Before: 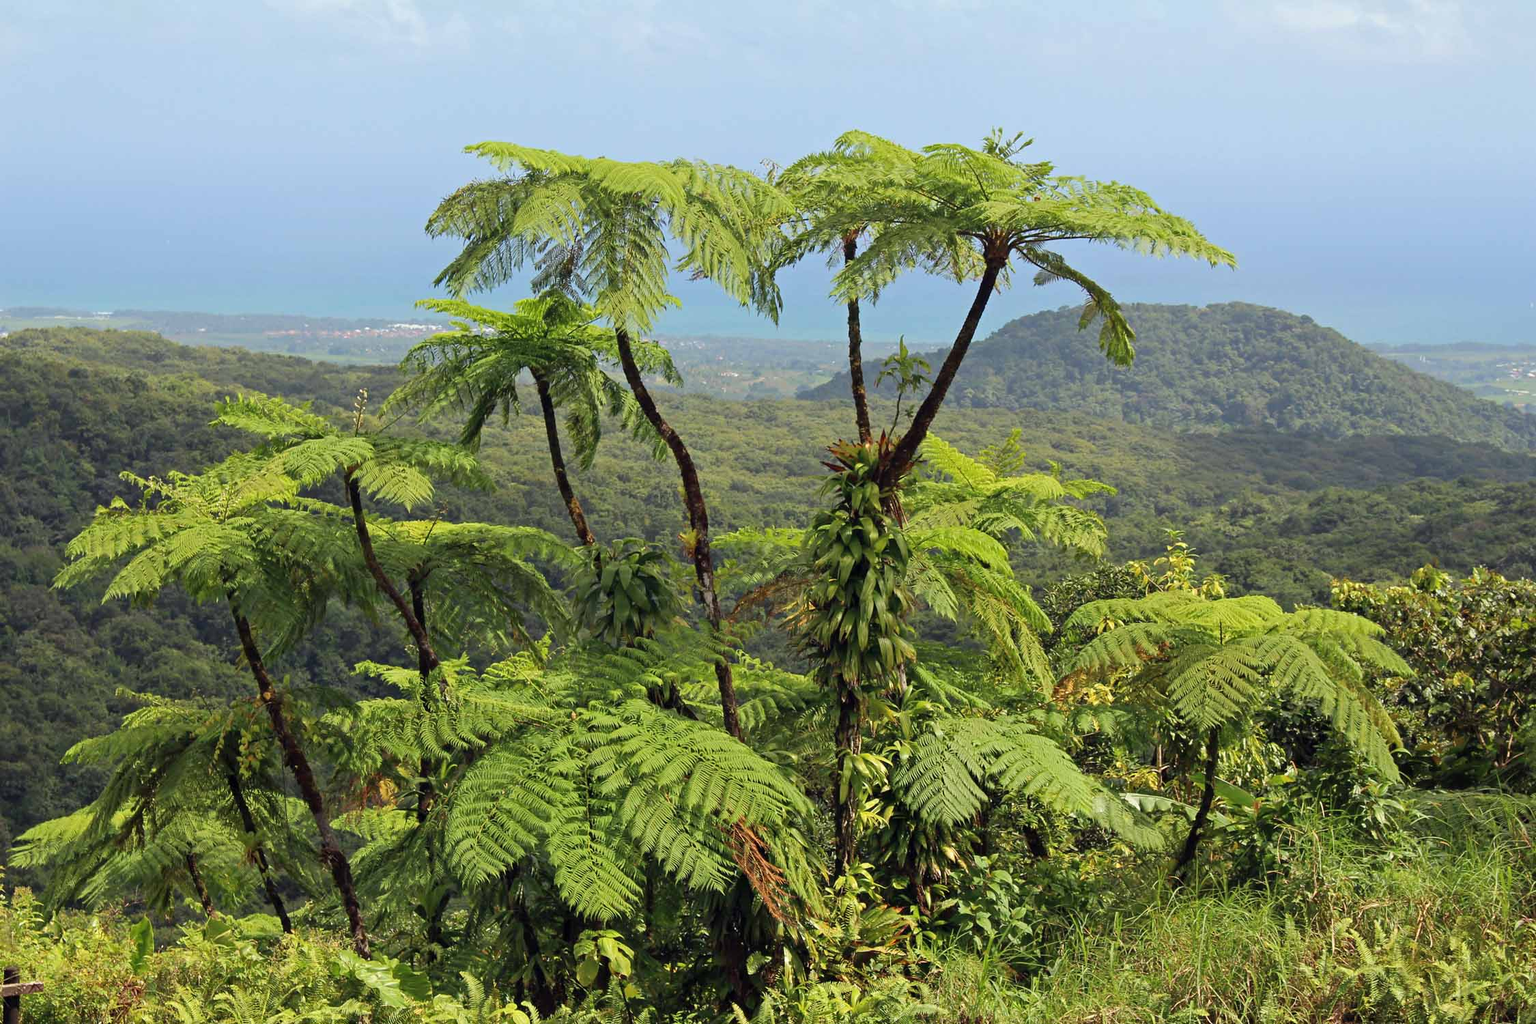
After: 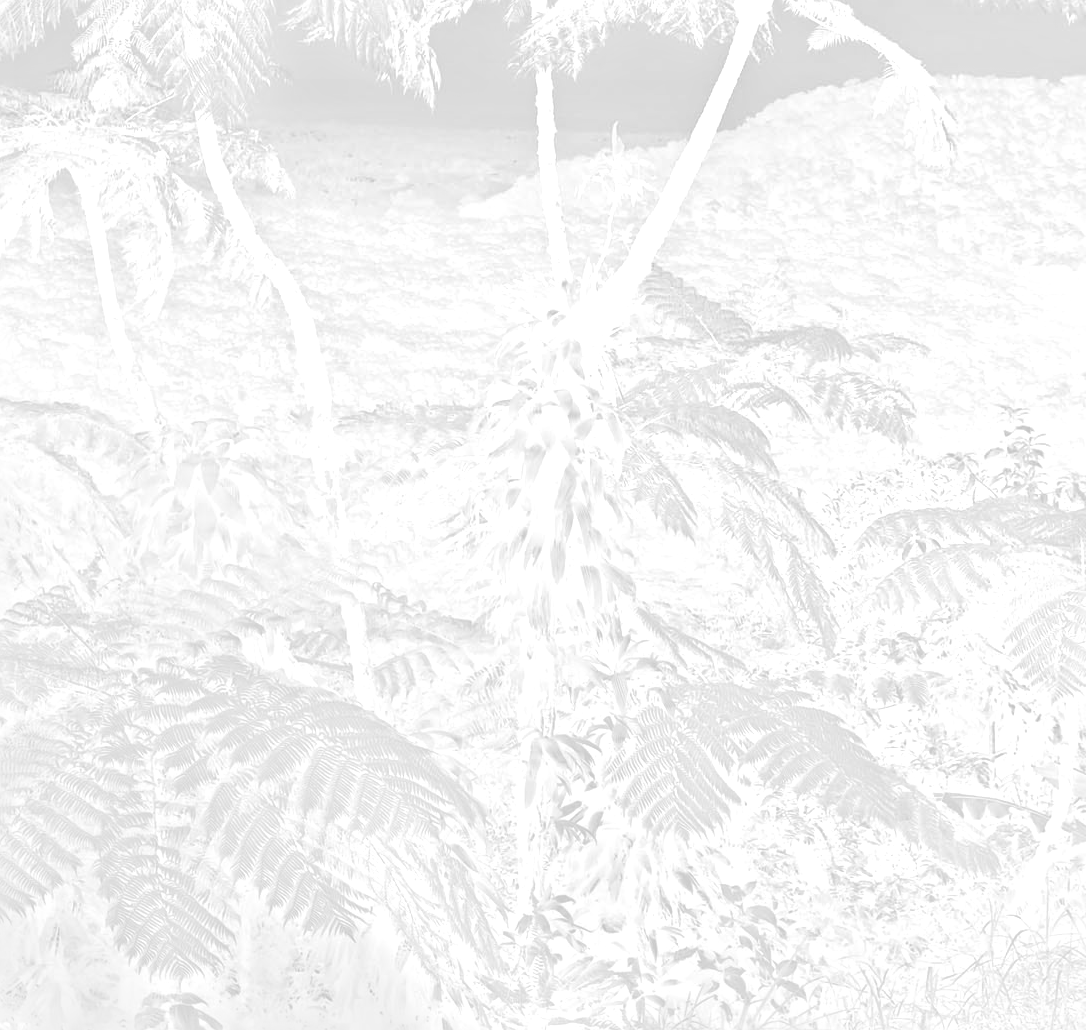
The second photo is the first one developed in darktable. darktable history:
crop: left 31.379%, top 24.658%, right 20.326%, bottom 6.628%
local contrast: mode bilateral grid, contrast 28, coarseness 16, detail 115%, midtone range 0.2
bloom: size 85%, threshold 5%, strength 85%
exposure: black level correction 0, exposure 1 EV, compensate exposure bias true, compensate highlight preservation false
white balance: red 1.467, blue 0.684
color zones: curves: ch1 [(0, 0.525) (0.143, 0.556) (0.286, 0.52) (0.429, 0.5) (0.571, 0.5) (0.714, 0.5) (0.857, 0.503) (1, 0.525)]
monochrome: a 79.32, b 81.83, size 1.1
